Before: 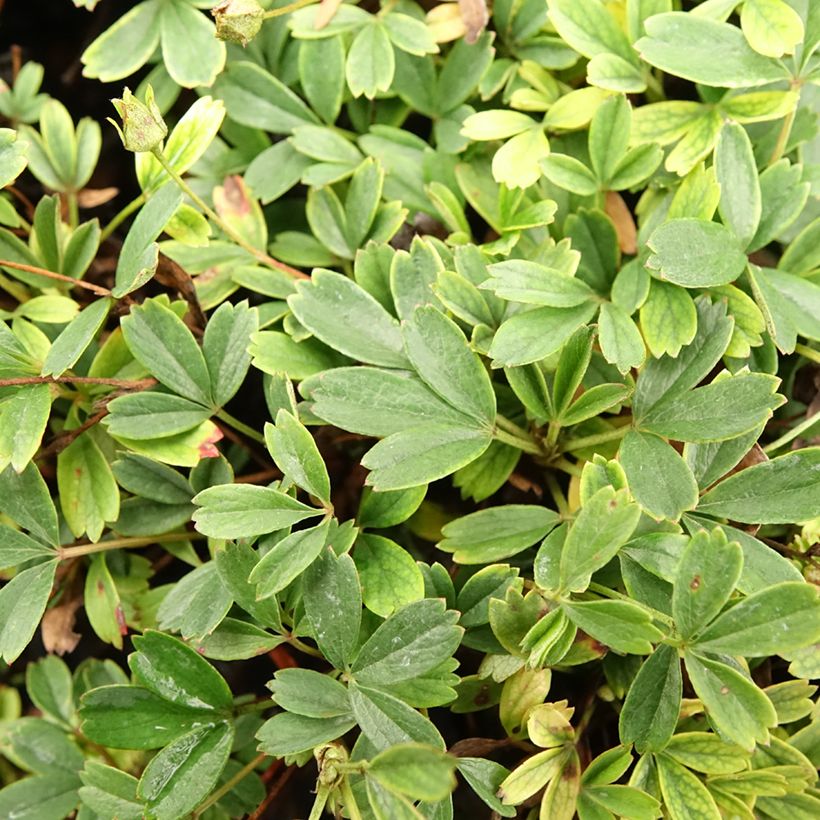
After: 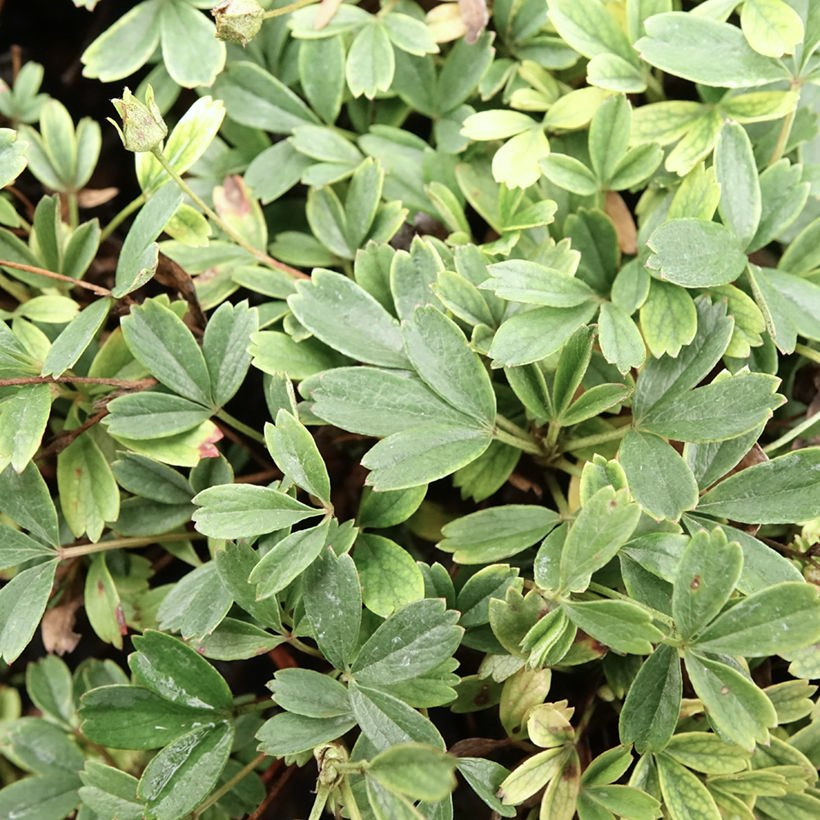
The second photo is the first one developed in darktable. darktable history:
contrast brightness saturation: contrast 0.063, brightness -0.013, saturation -0.213
color calibration: illuminant as shot in camera, x 0.358, y 0.373, temperature 4628.91 K, clip negative RGB from gamut false
